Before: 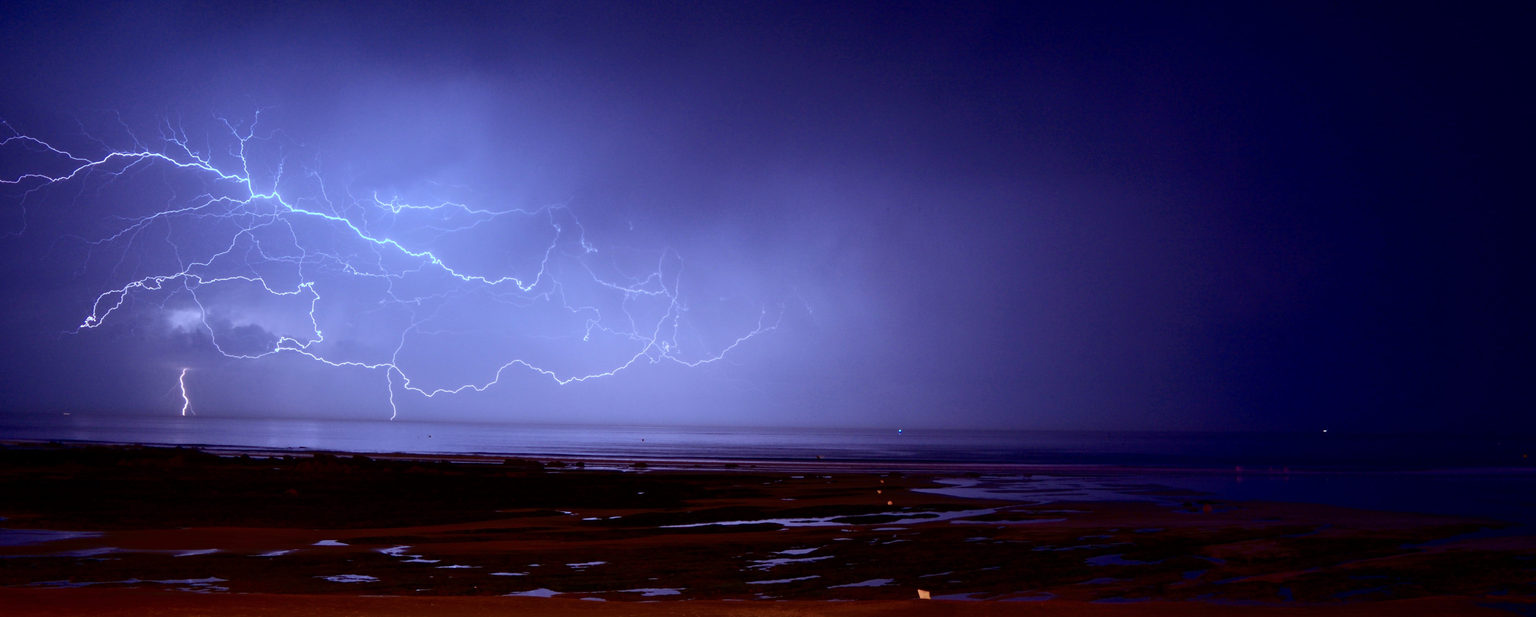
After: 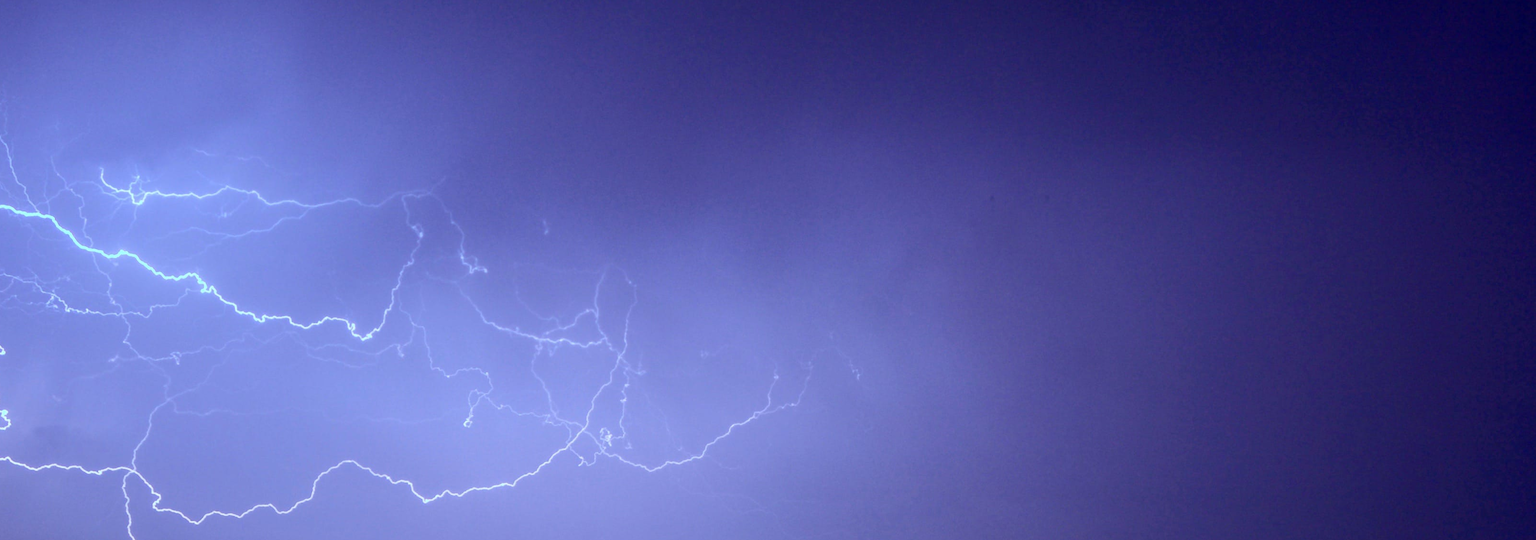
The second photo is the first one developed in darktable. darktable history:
crop: left 20.644%, top 15.401%, right 21.774%, bottom 34.112%
